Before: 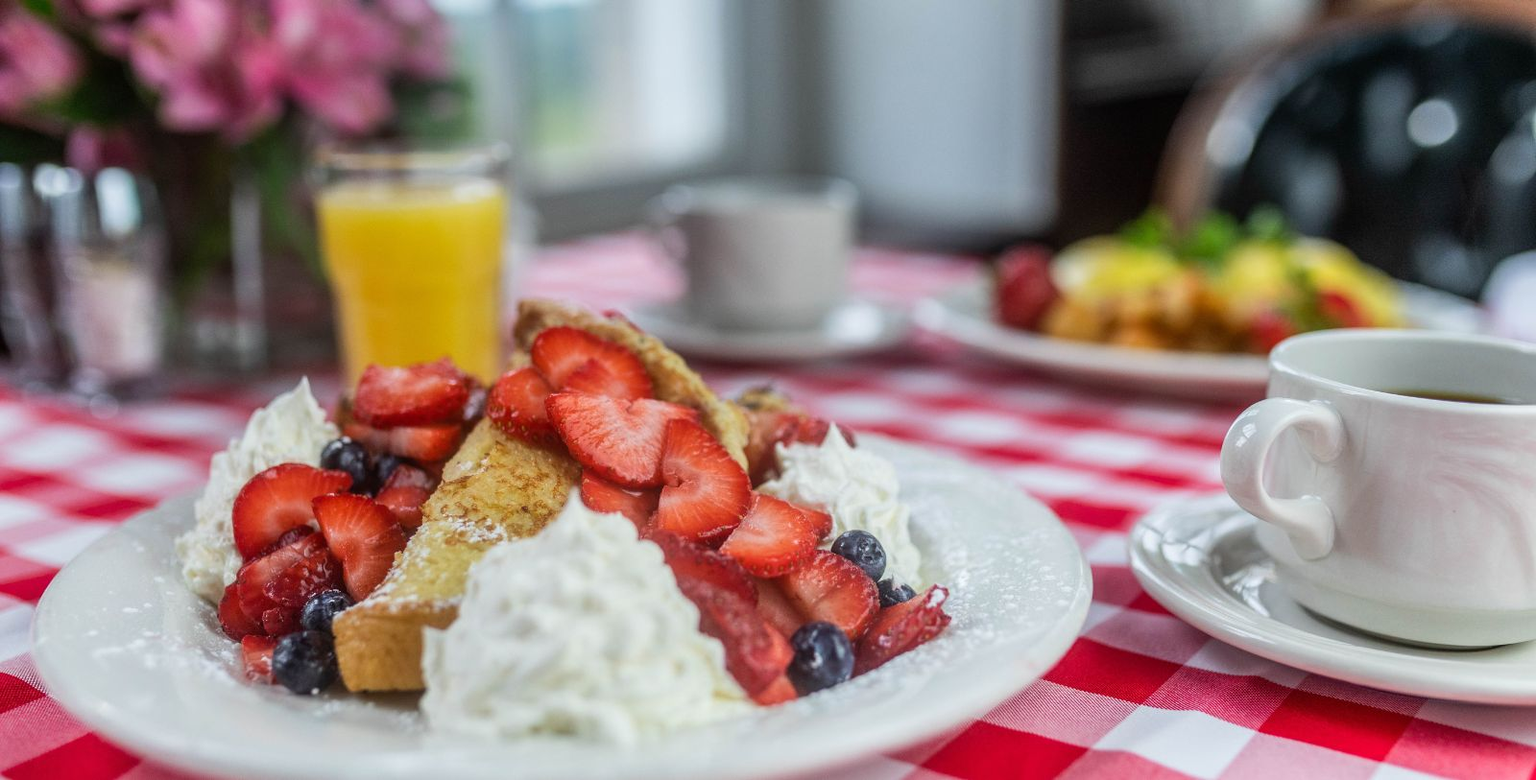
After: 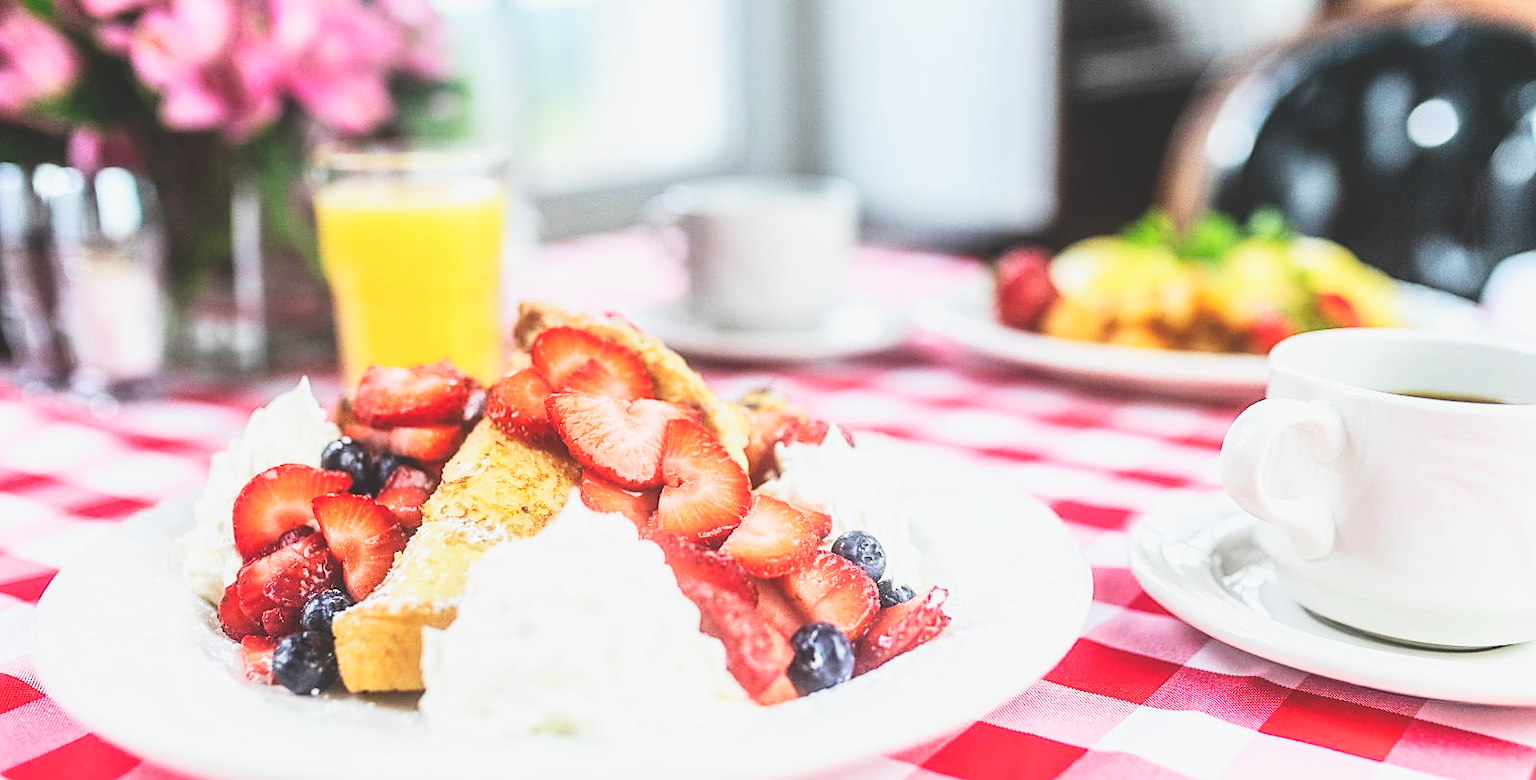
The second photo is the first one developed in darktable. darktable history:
tone curve: curves: ch0 [(0, 0.023) (0.217, 0.19) (0.754, 0.801) (1, 0.977)]; ch1 [(0, 0) (0.392, 0.398) (0.5, 0.5) (0.521, 0.528) (0.56, 0.577) (1, 1)]; ch2 [(0, 0) (0.5, 0.5) (0.579, 0.561) (0.65, 0.657) (1, 1)], color space Lab, linked channels, preserve colors none
haze removal: strength -0.041, compatibility mode true, adaptive false
exposure: black level correction -0.027, compensate highlight preservation false
base curve: curves: ch0 [(0, 0) (0.007, 0.004) (0.027, 0.03) (0.046, 0.07) (0.207, 0.54) (0.442, 0.872) (0.673, 0.972) (1, 1)], preserve colors none
sharpen: on, module defaults
